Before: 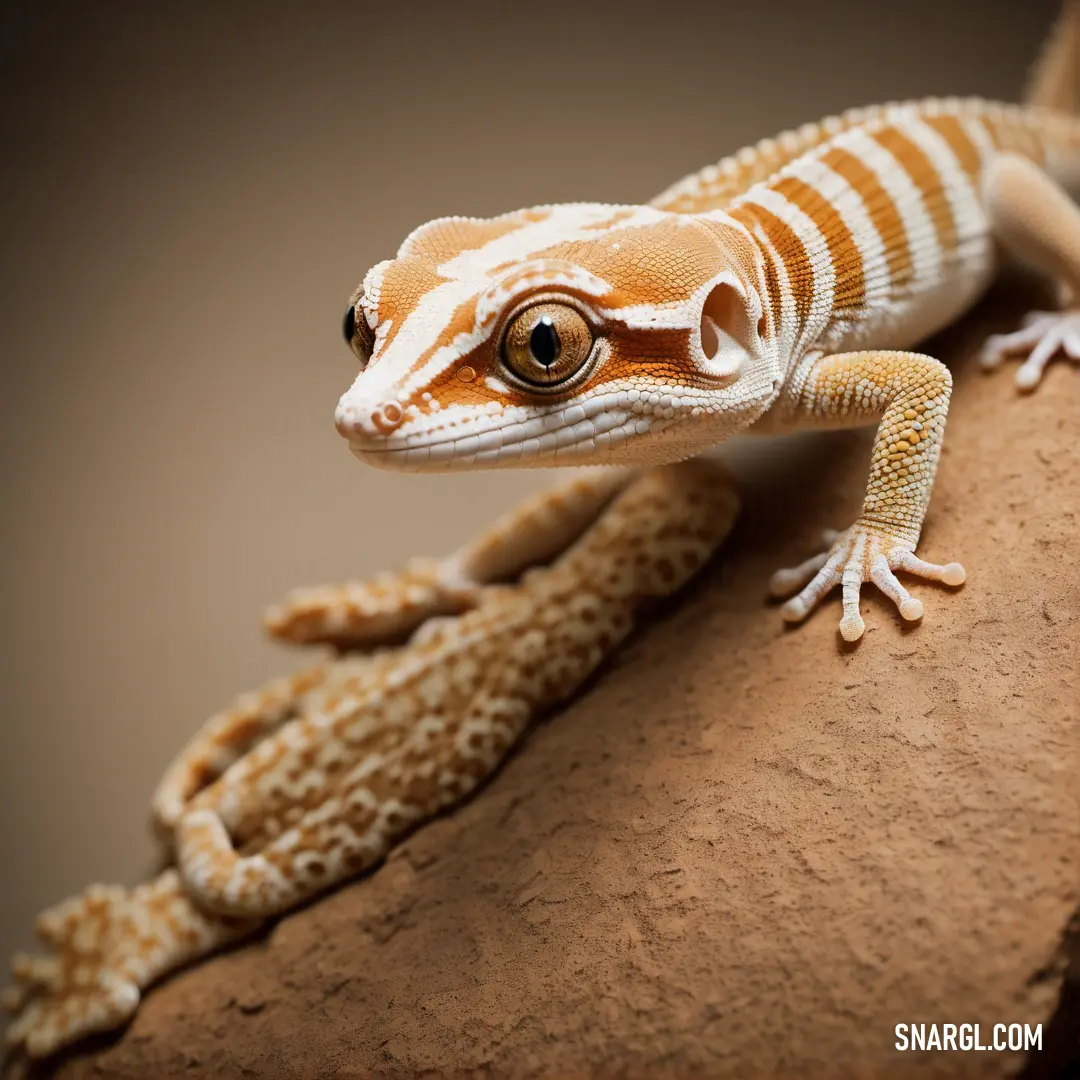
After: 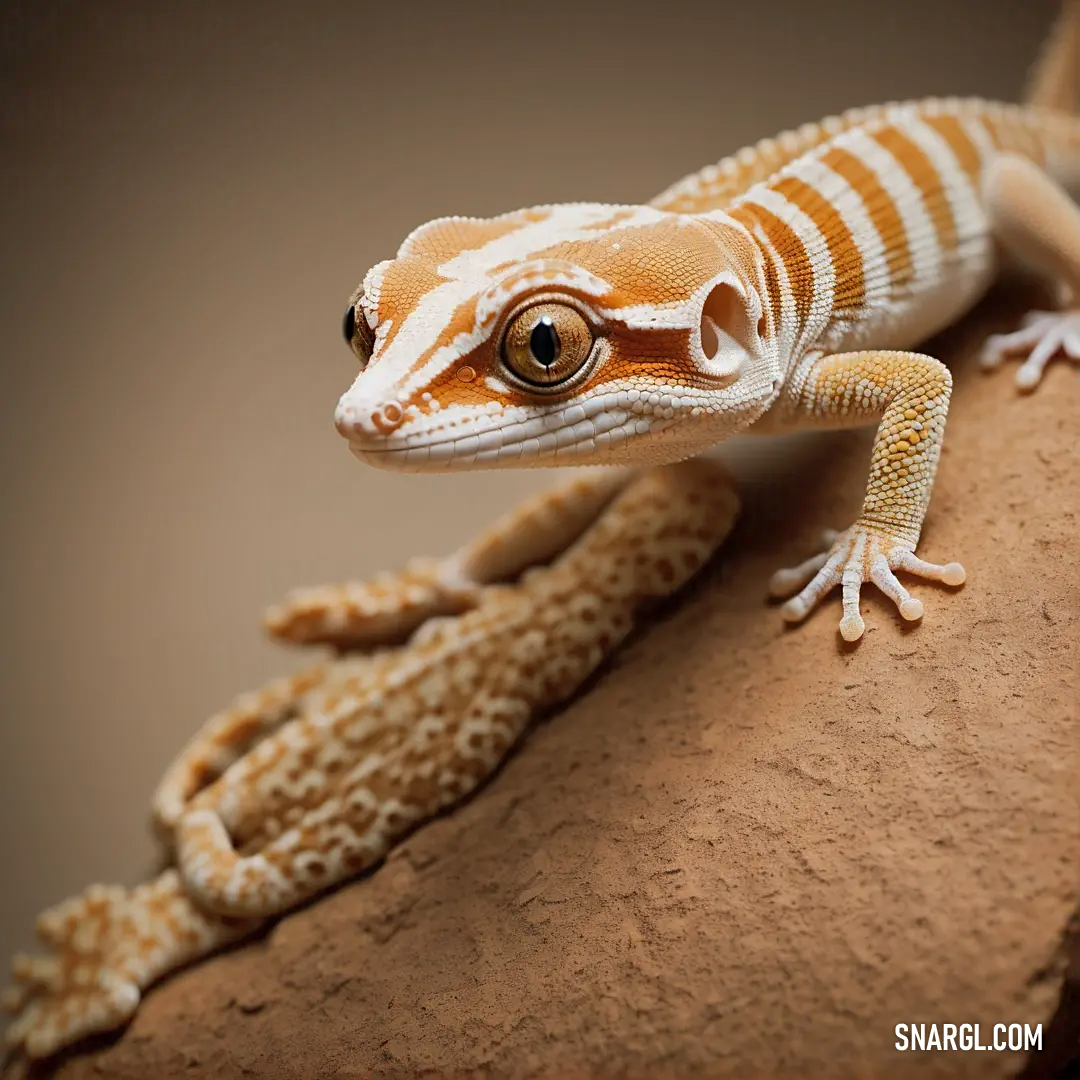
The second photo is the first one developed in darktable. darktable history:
sharpen: amount 0.204
shadows and highlights: on, module defaults
